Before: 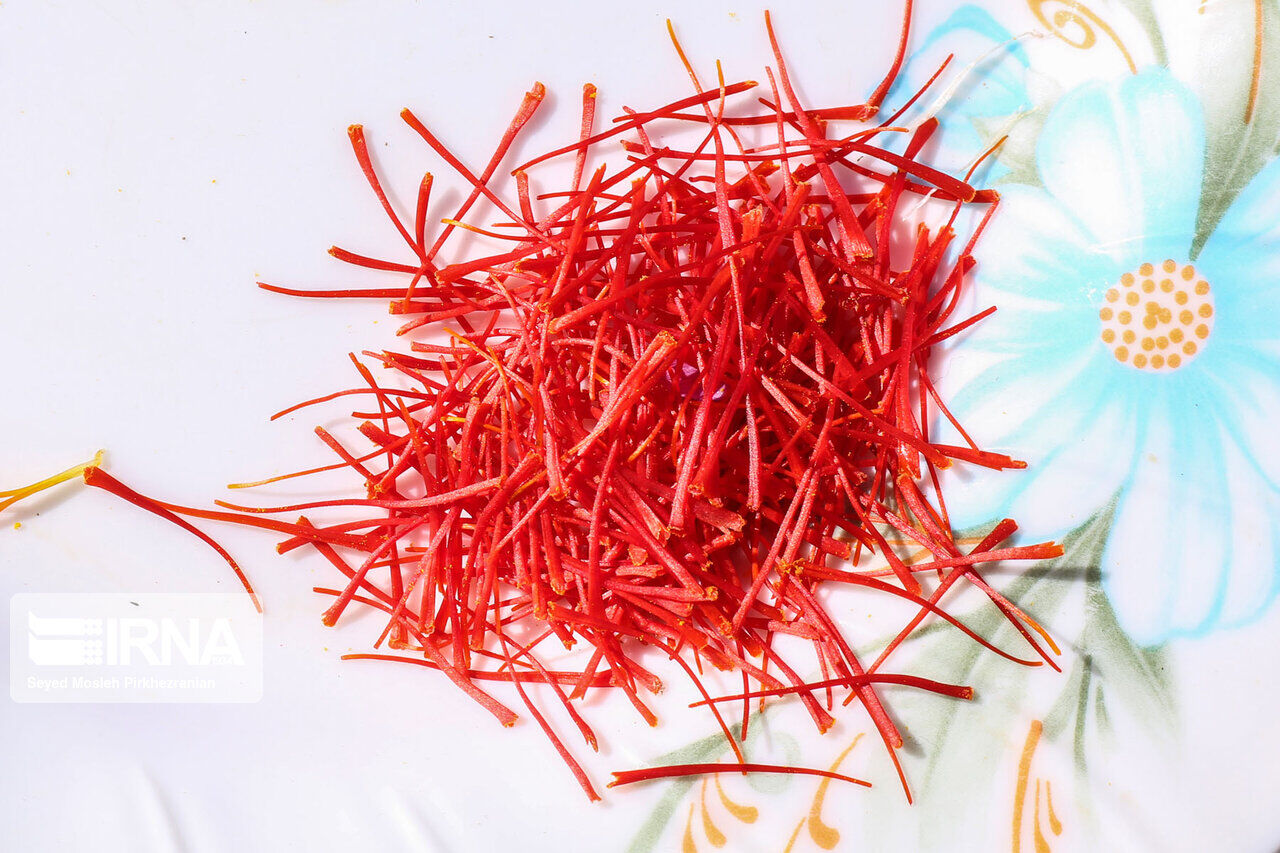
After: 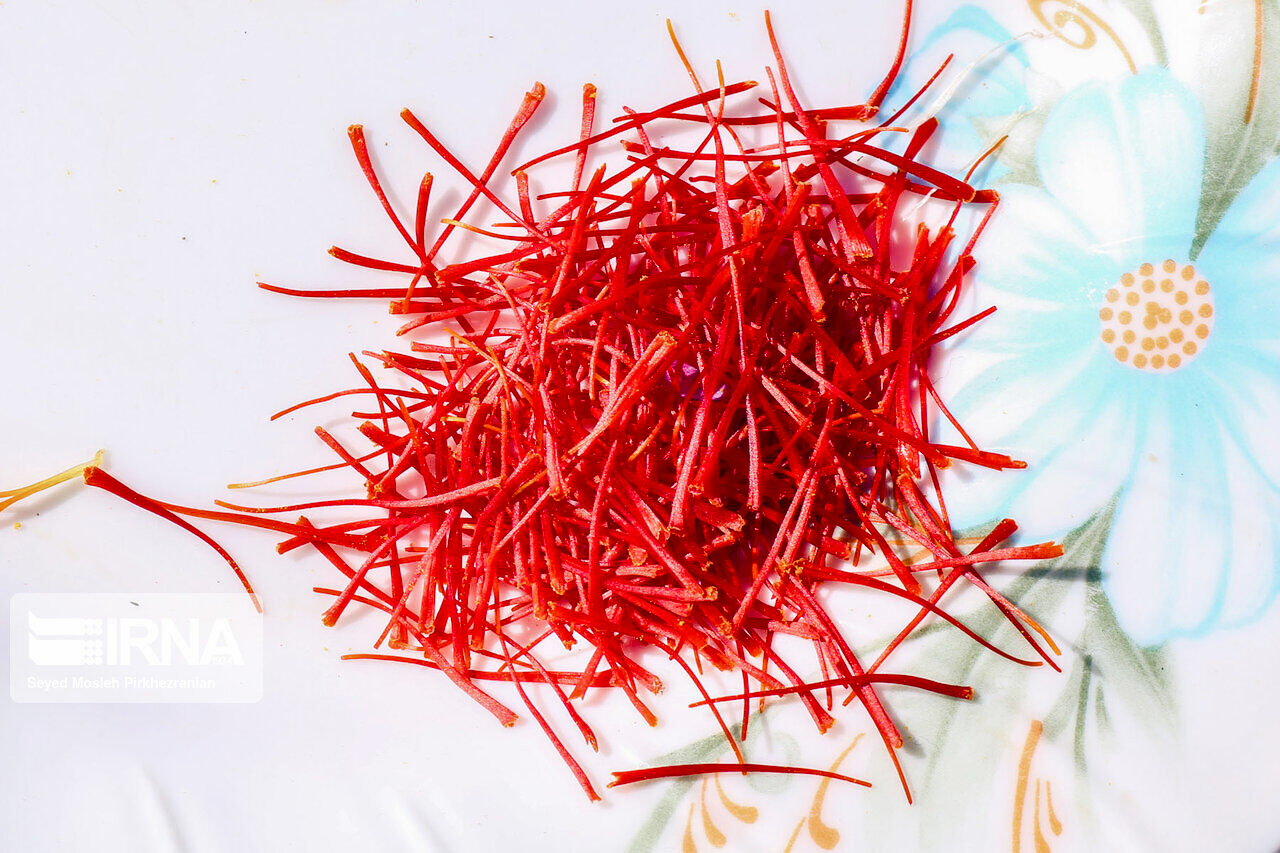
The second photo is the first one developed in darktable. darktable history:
color balance rgb: shadows lift › luminance -41.127%, shadows lift › chroma 14.019%, shadows lift › hue 257.02°, perceptual saturation grading › global saturation 24.827%, perceptual saturation grading › highlights -50.95%, perceptual saturation grading › mid-tones 19.747%, perceptual saturation grading › shadows 62.103%, perceptual brilliance grading › global brilliance 2.814%, perceptual brilliance grading › highlights -3.25%, perceptual brilliance grading › shadows 3.21%
tone equalizer: on, module defaults
